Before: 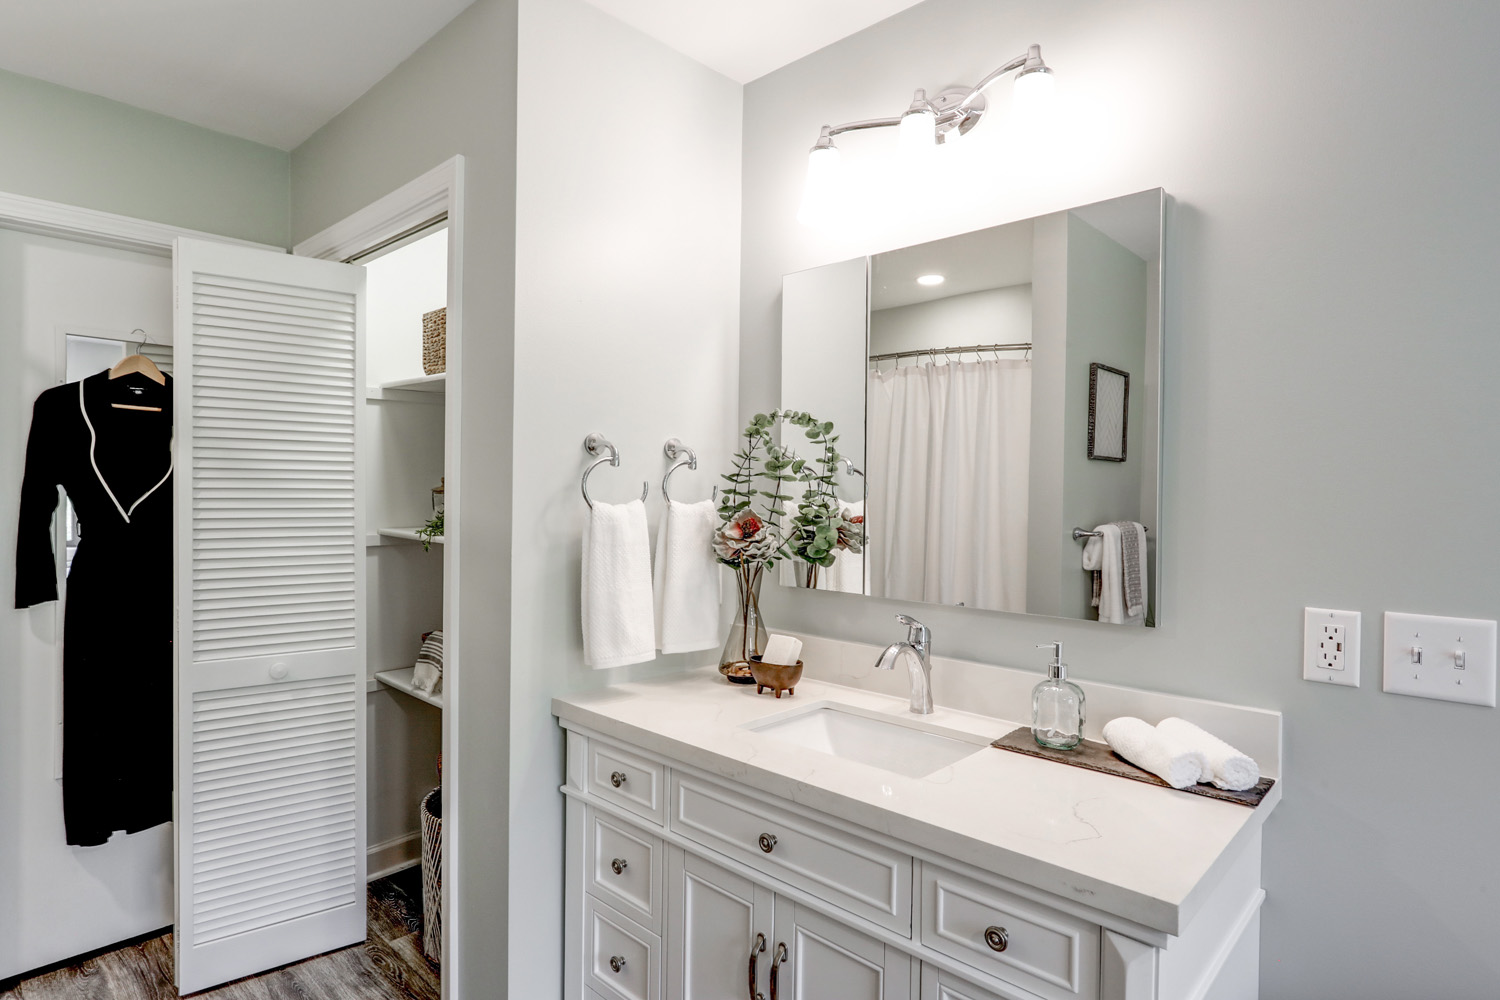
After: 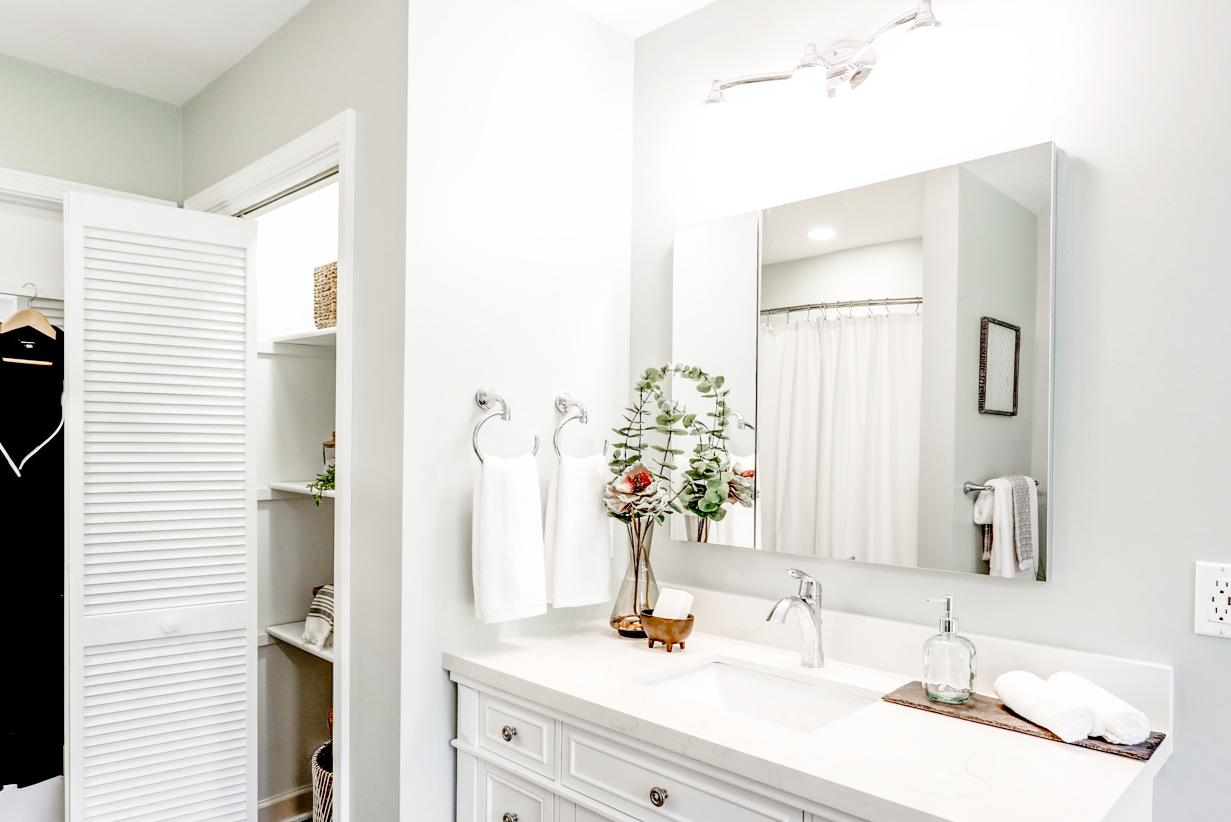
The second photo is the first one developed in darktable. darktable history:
crop and rotate: left 7.328%, top 4.677%, right 10.588%, bottom 13.072%
base curve: curves: ch0 [(0, 0) (0.008, 0.007) (0.022, 0.029) (0.048, 0.089) (0.092, 0.197) (0.191, 0.399) (0.275, 0.534) (0.357, 0.65) (0.477, 0.78) (0.542, 0.833) (0.799, 0.973) (1, 1)], preserve colors none
